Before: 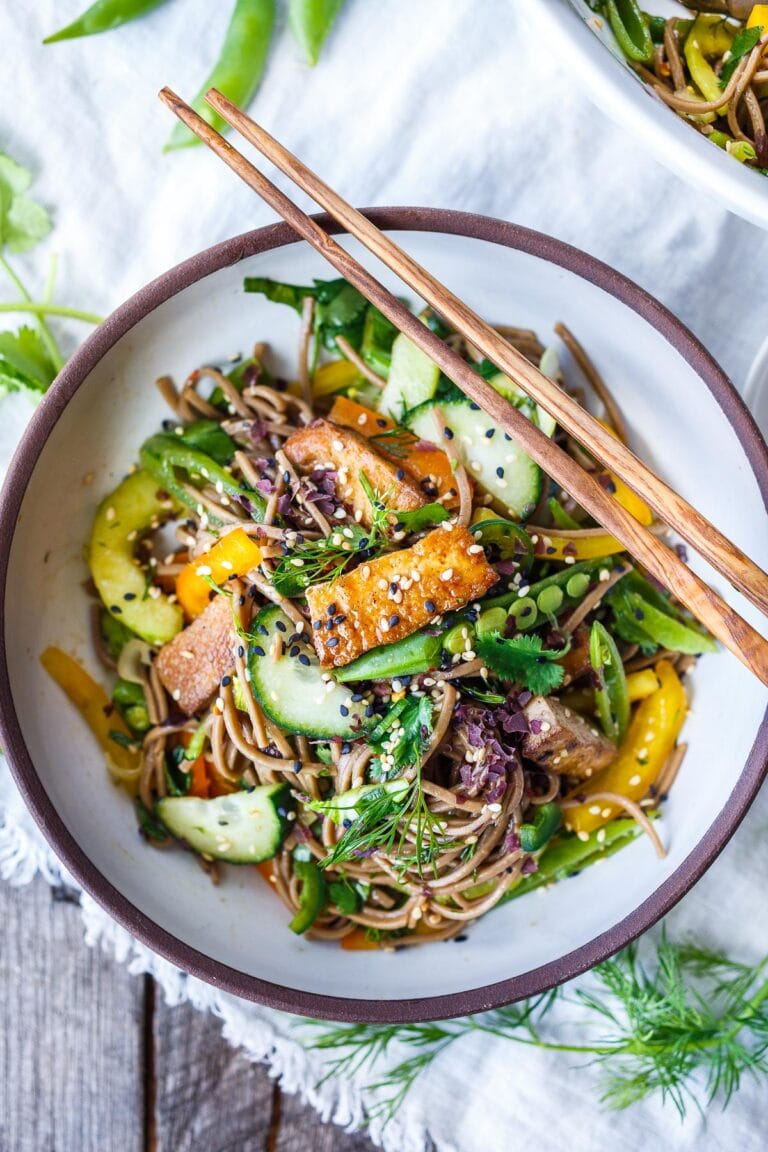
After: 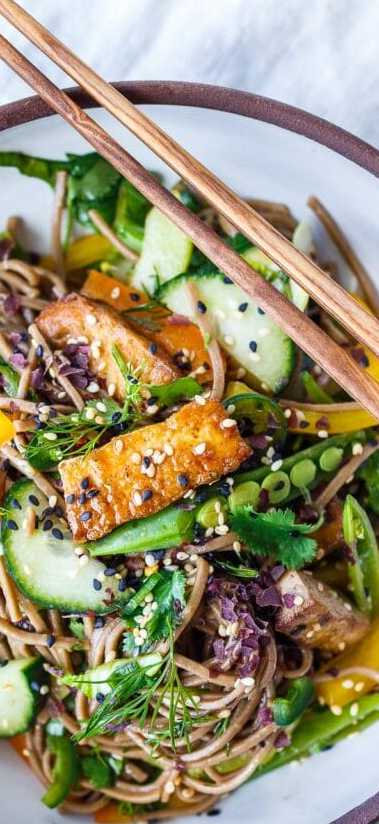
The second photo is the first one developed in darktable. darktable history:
crop: left 32.168%, top 10.945%, right 18.397%, bottom 17.499%
